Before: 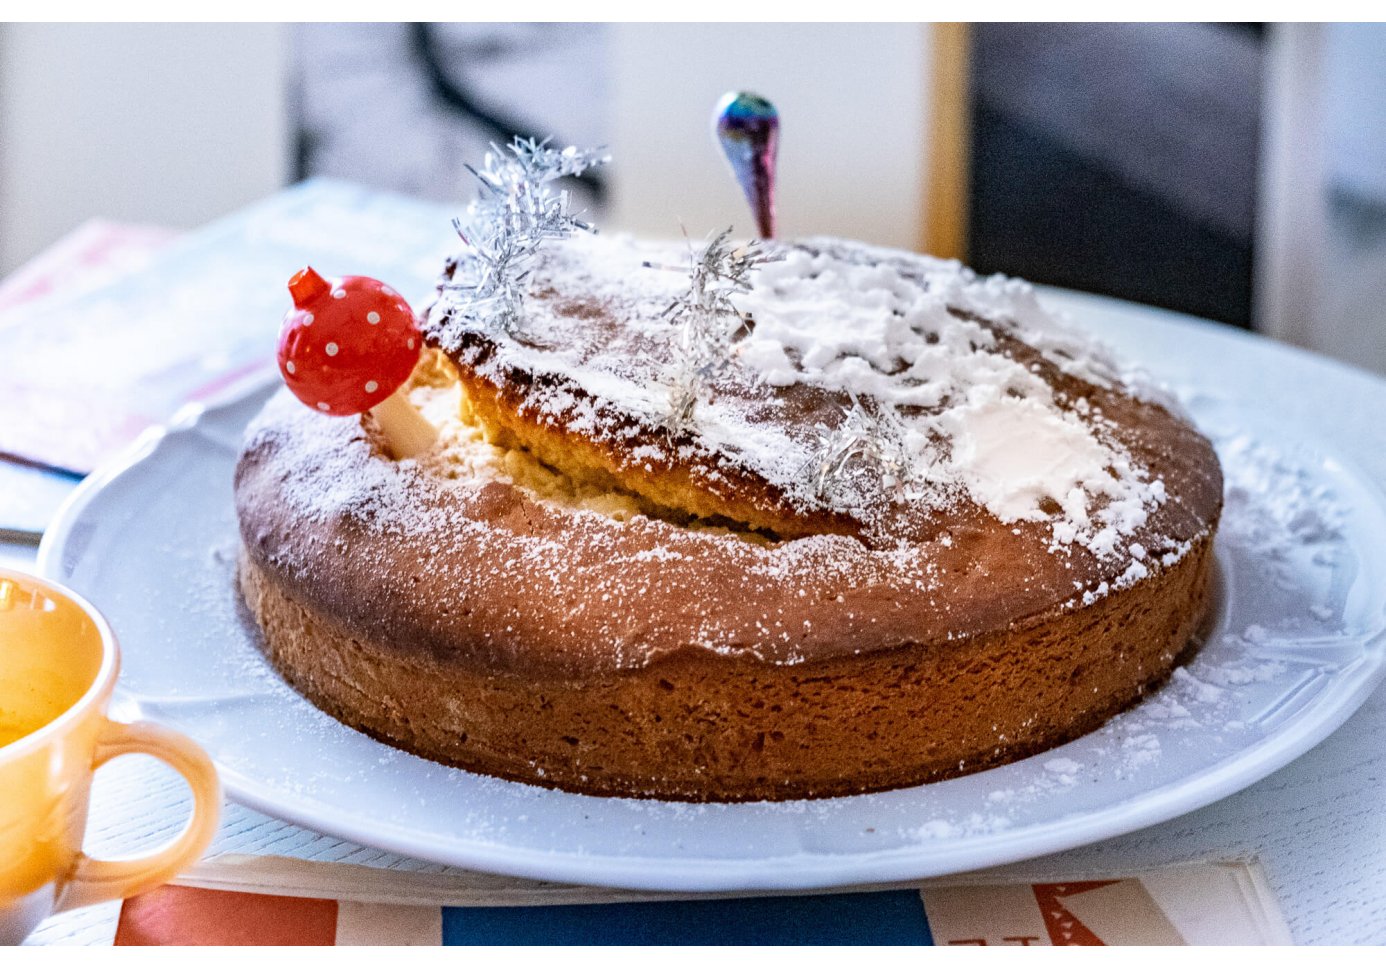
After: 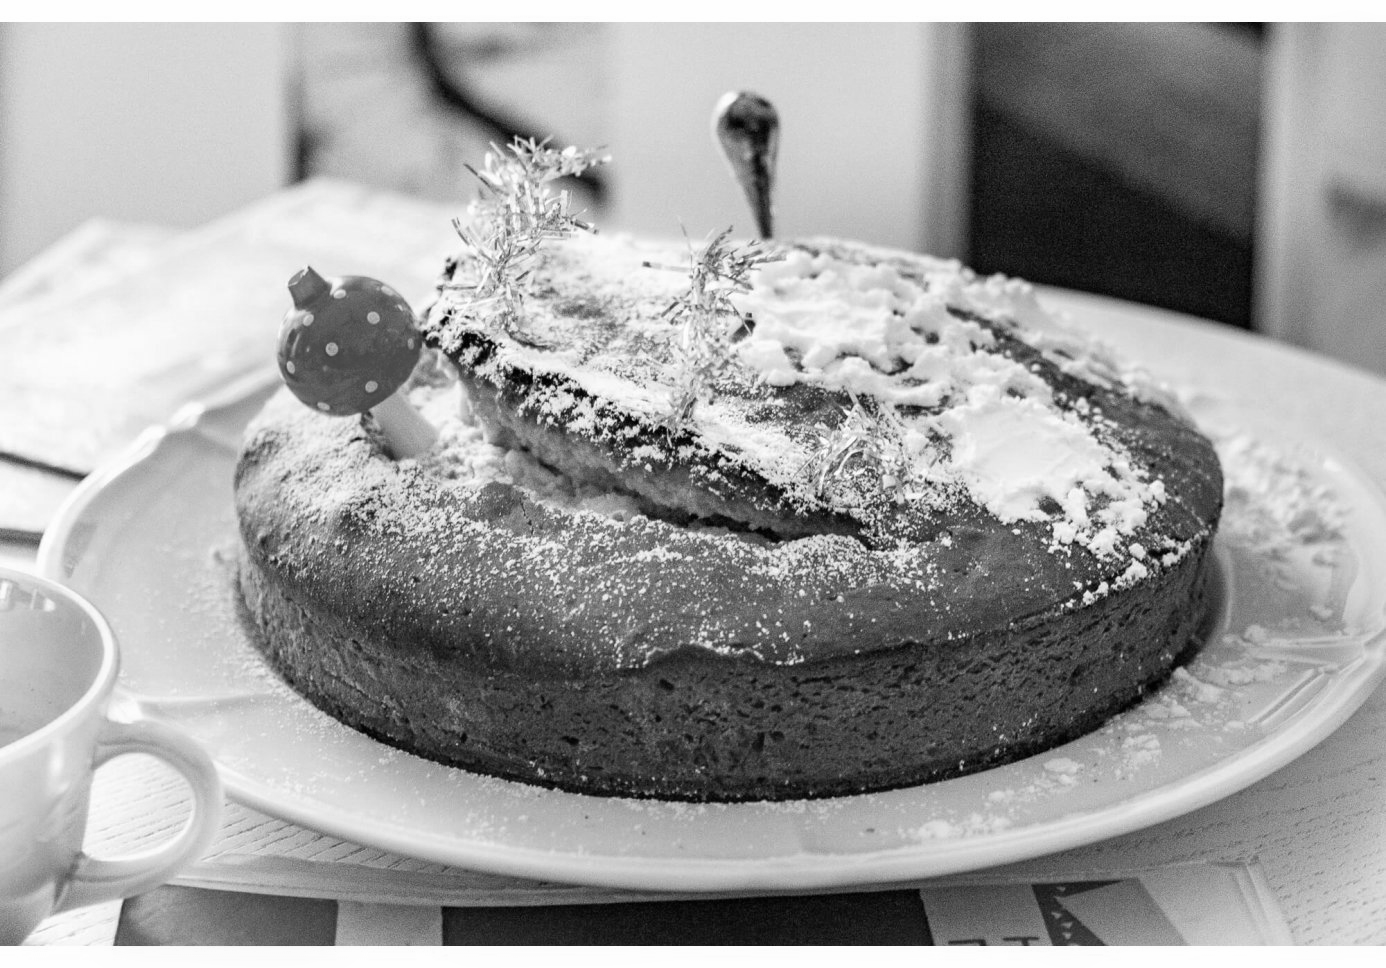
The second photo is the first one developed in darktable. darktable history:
color balance rgb: linear chroma grading › global chroma 15%, perceptual saturation grading › global saturation 30%
monochrome: on, module defaults
white balance: red 0.974, blue 1.044
